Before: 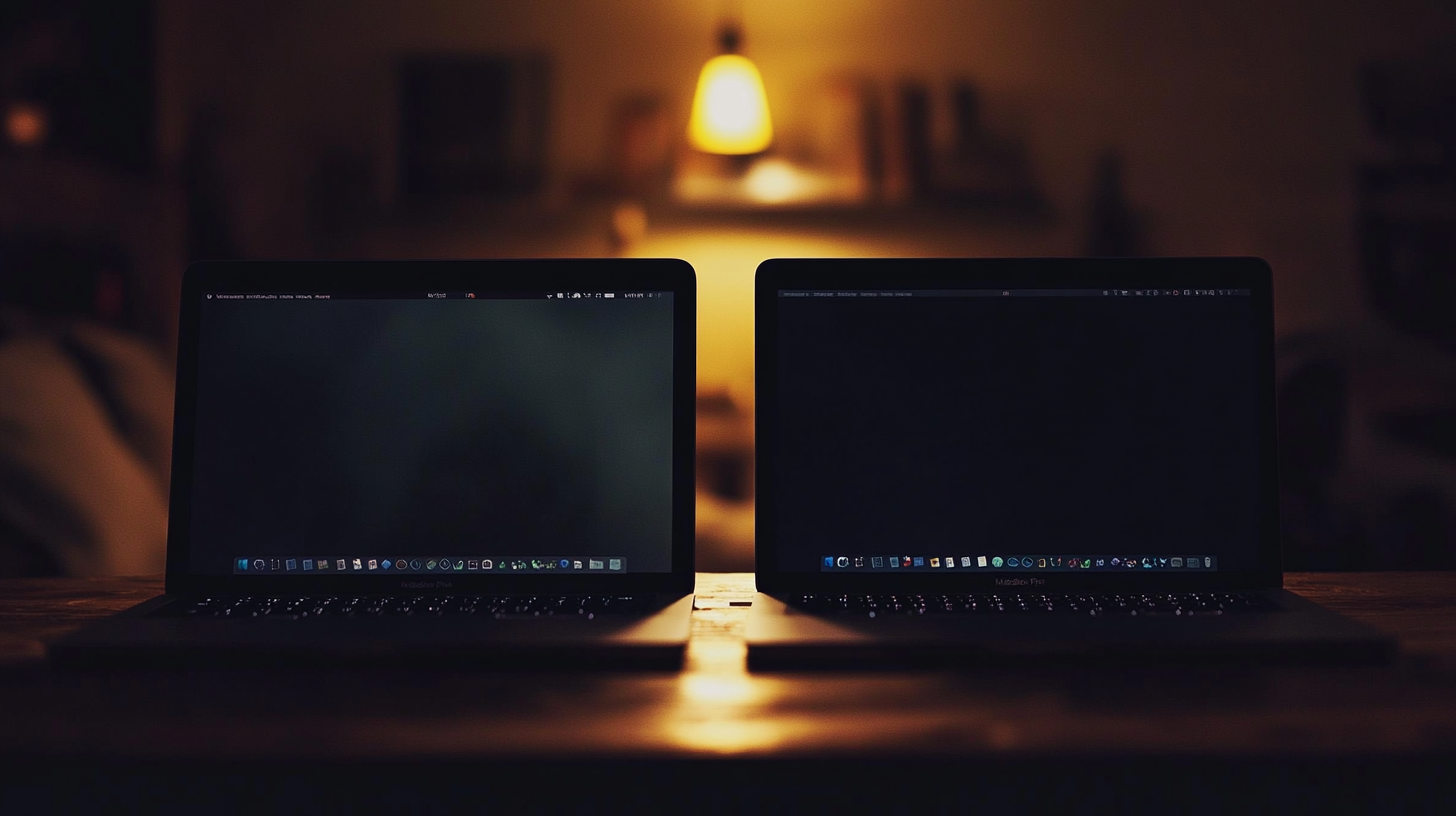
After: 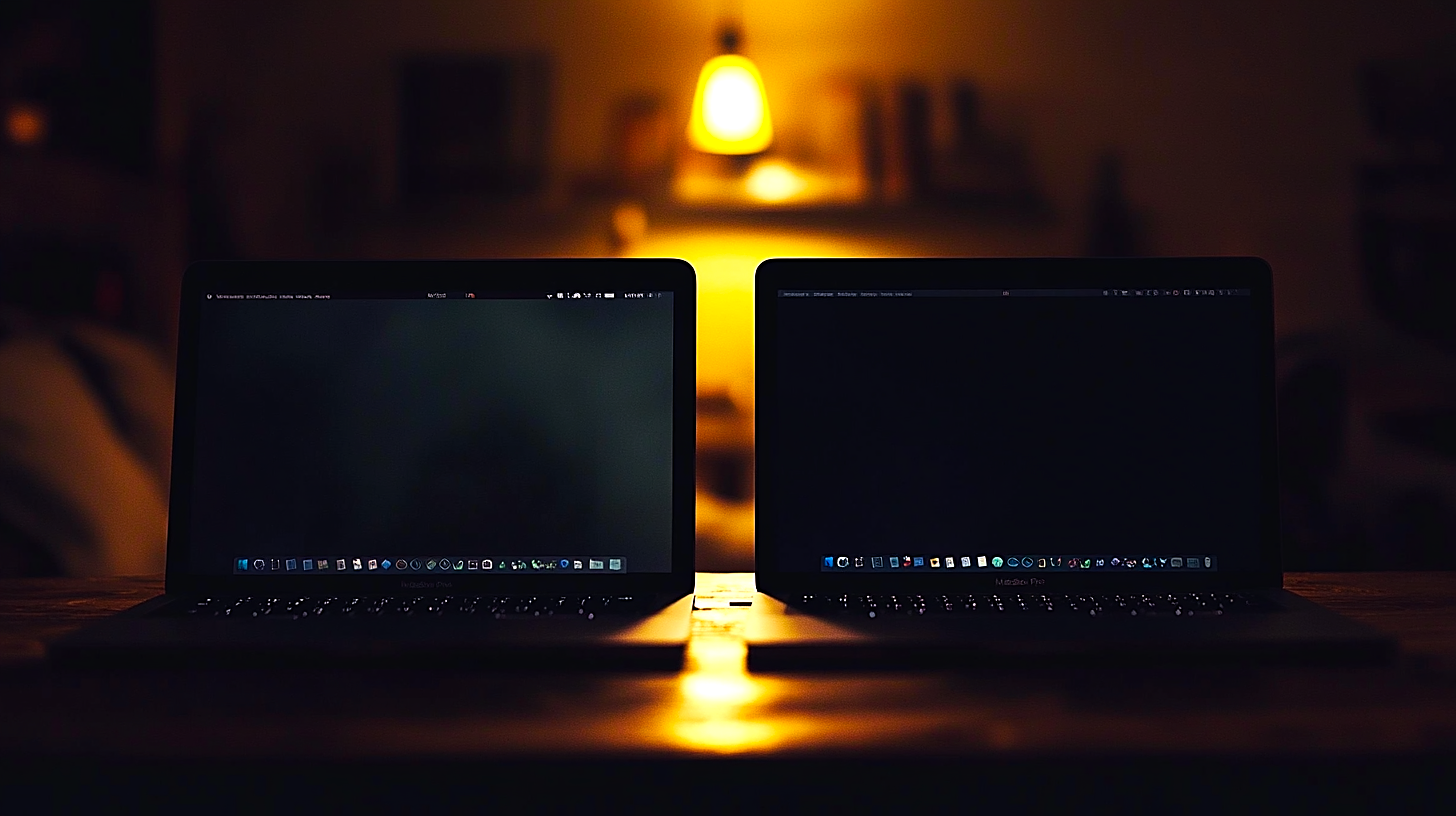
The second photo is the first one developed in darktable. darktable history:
color balance rgb: perceptual saturation grading › global saturation 29.82%, global vibrance 20%
tone equalizer: -8 EV -0.711 EV, -7 EV -0.668 EV, -6 EV -0.577 EV, -5 EV -0.361 EV, -3 EV 0.395 EV, -2 EV 0.6 EV, -1 EV 0.676 EV, +0 EV 0.726 EV, mask exposure compensation -0.513 EV
sharpen: on, module defaults
